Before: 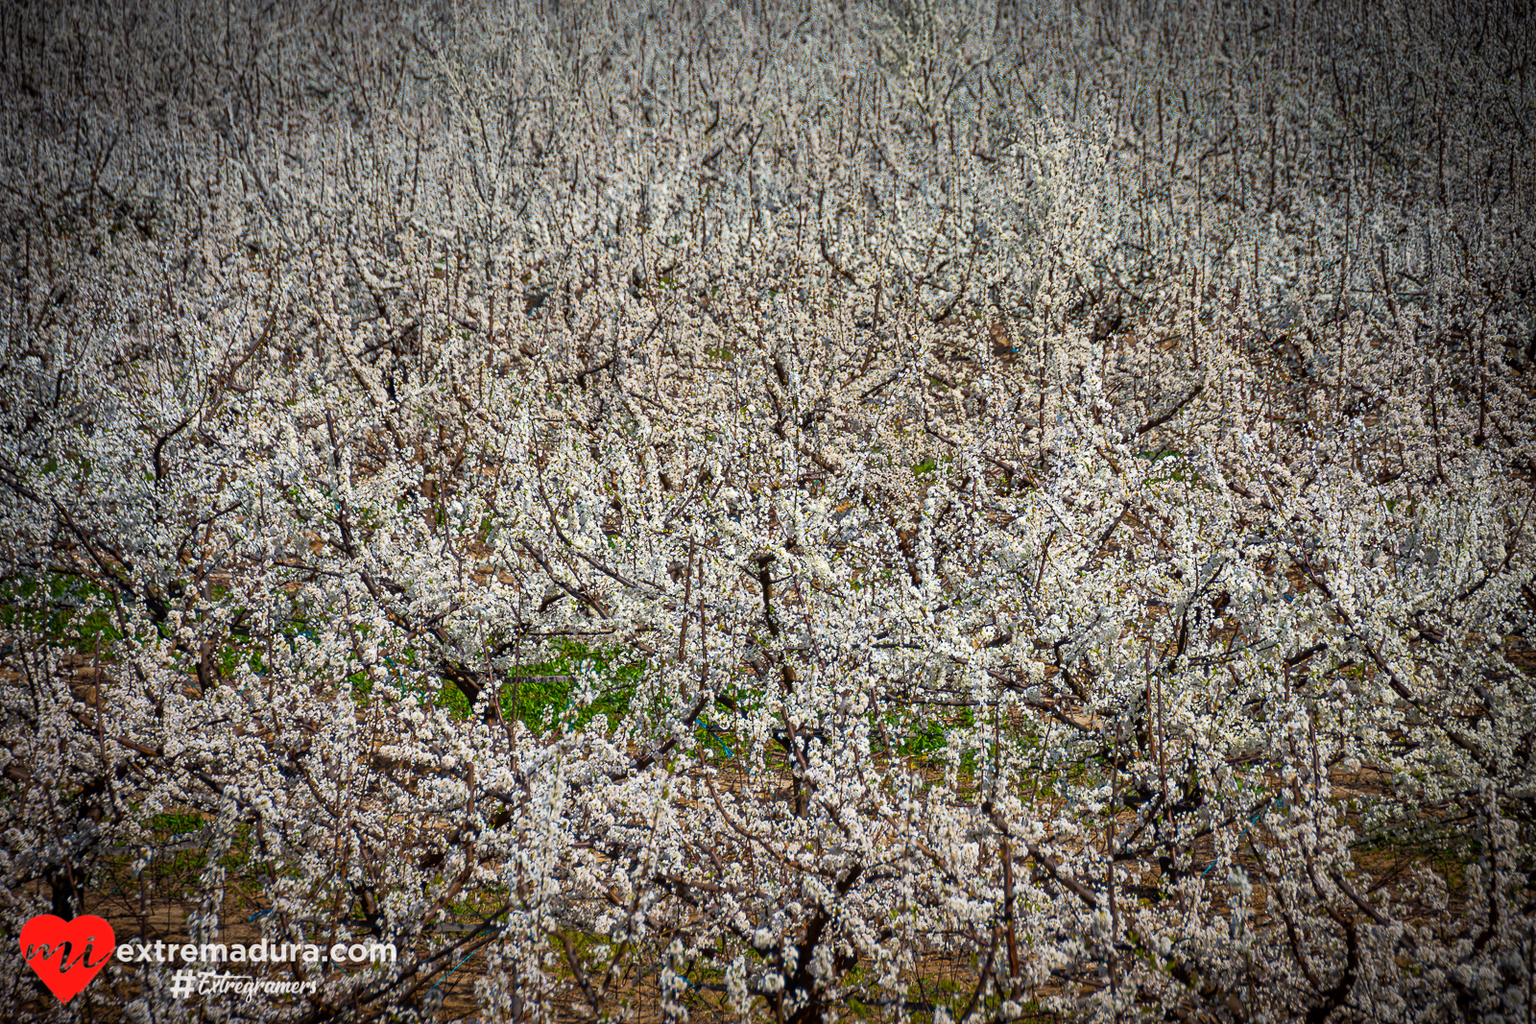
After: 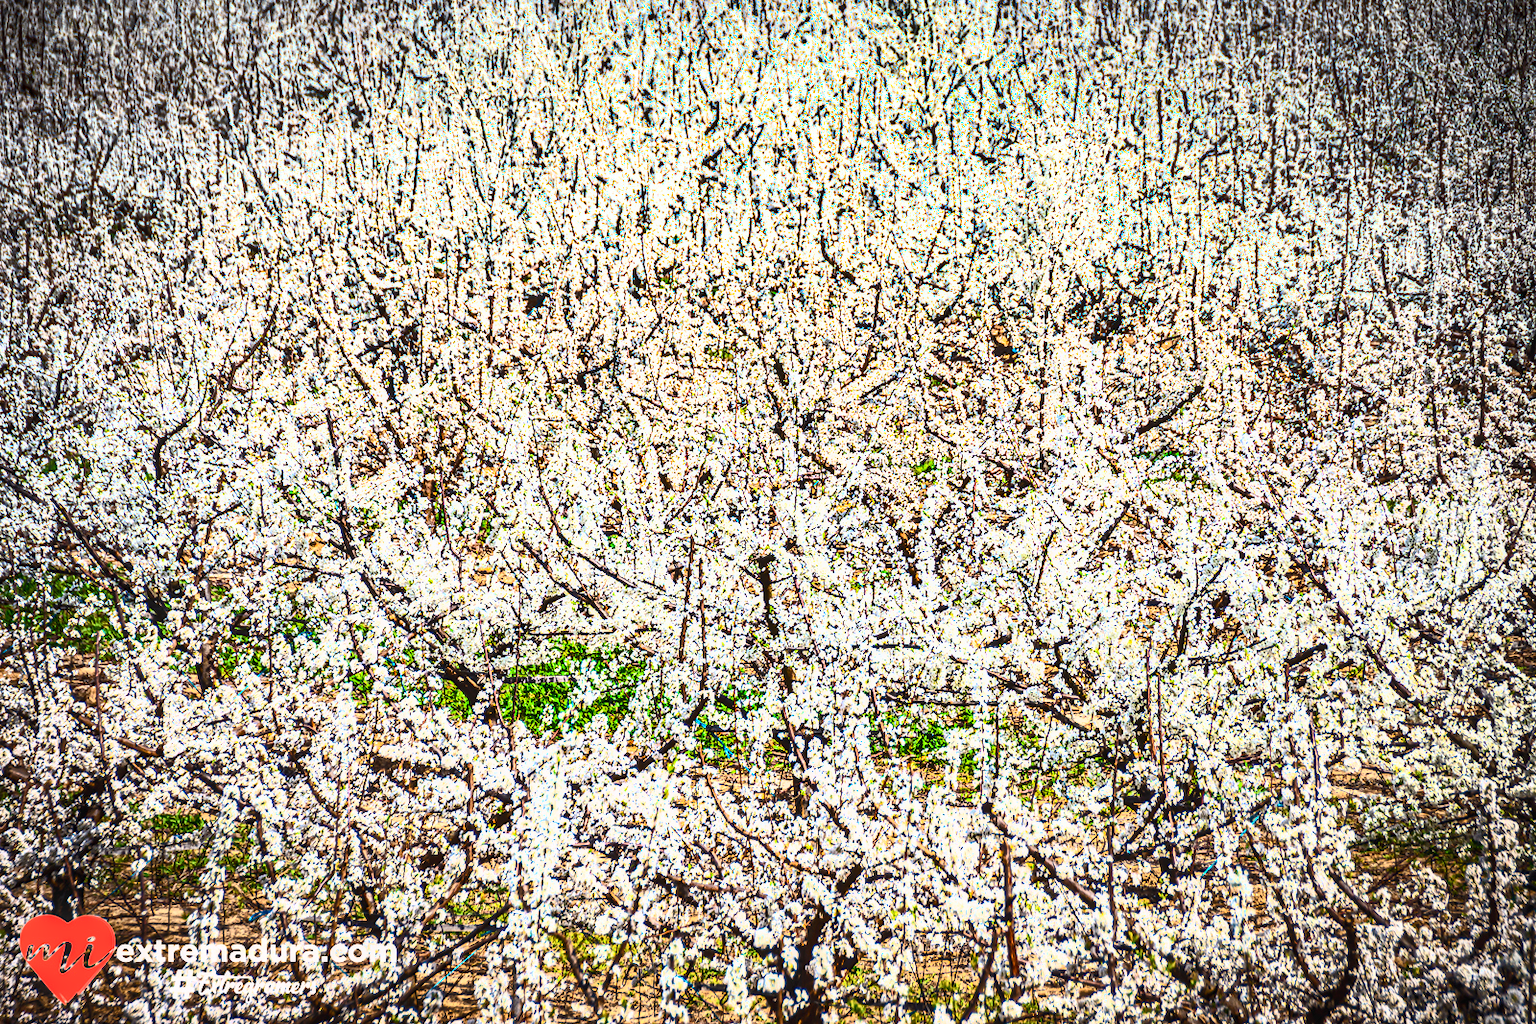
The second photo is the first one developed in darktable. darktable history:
local contrast: on, module defaults
exposure: black level correction 0, exposure 1.3 EV, compensate exposure bias true, compensate highlight preservation false
shadows and highlights: radius 108.52, shadows 40.68, highlights -72.88, low approximation 0.01, soften with gaussian
contrast brightness saturation: contrast 0.62, brightness 0.34, saturation 0.14
